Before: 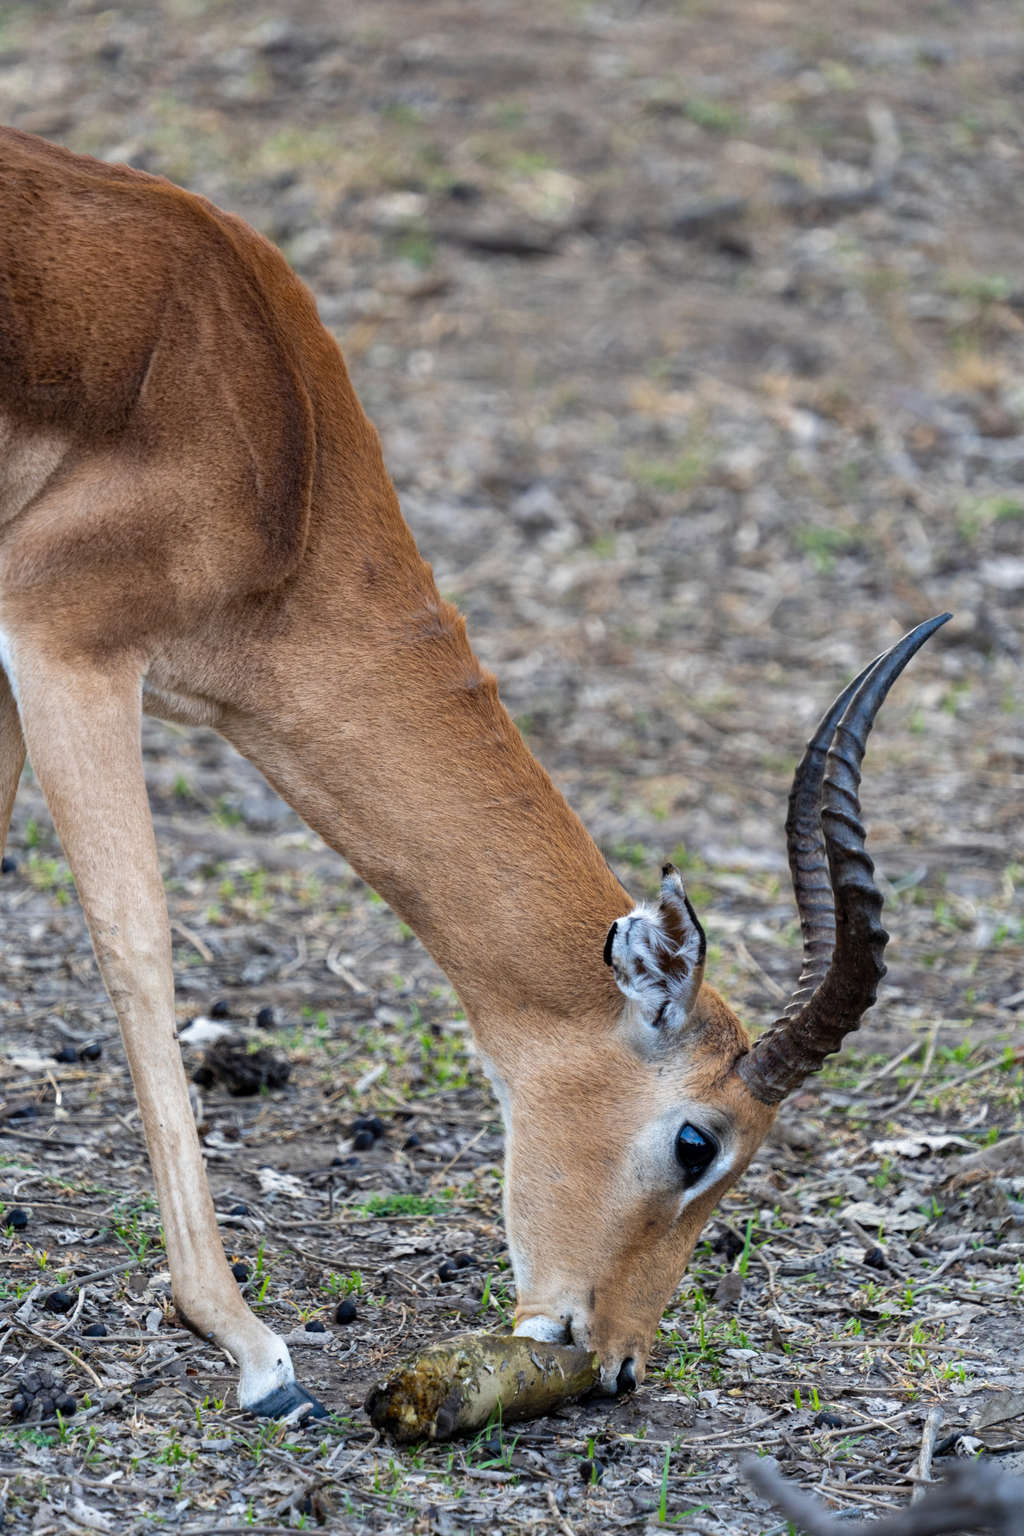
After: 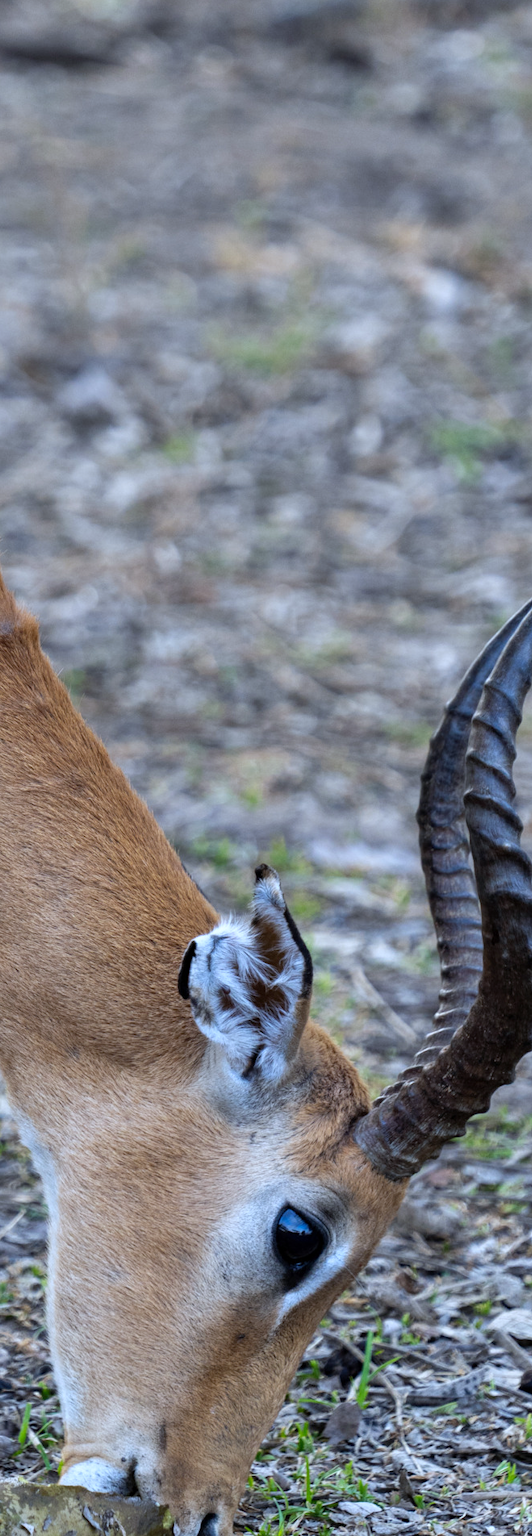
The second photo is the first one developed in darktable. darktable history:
rgb levels: preserve colors max RGB
crop: left 45.721%, top 13.393%, right 14.118%, bottom 10.01%
white balance: red 0.931, blue 1.11
